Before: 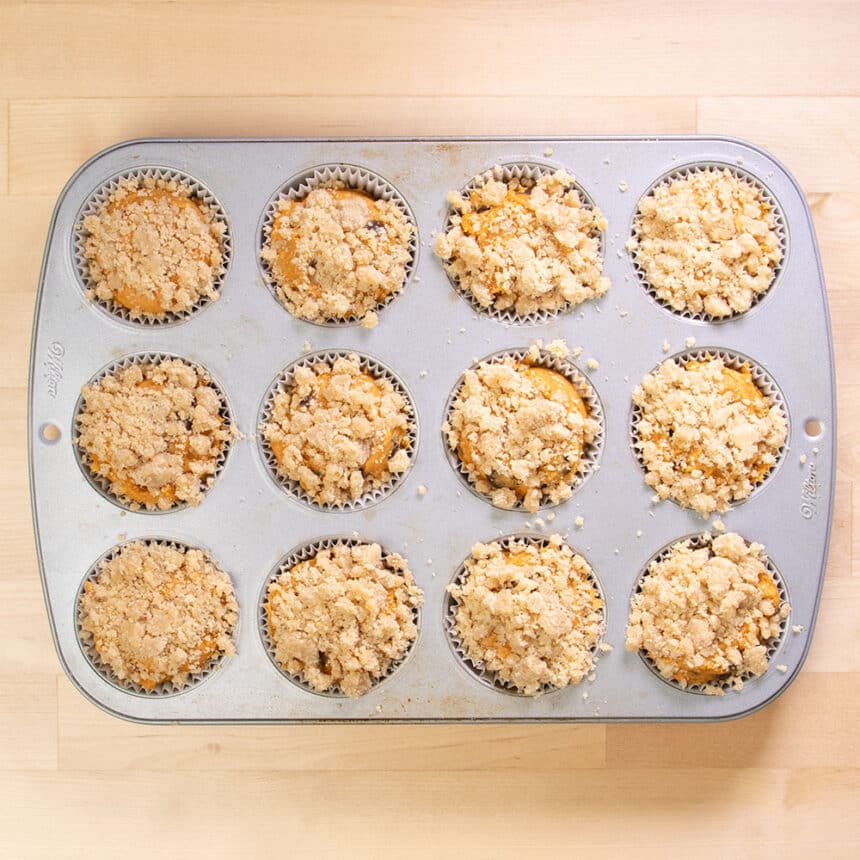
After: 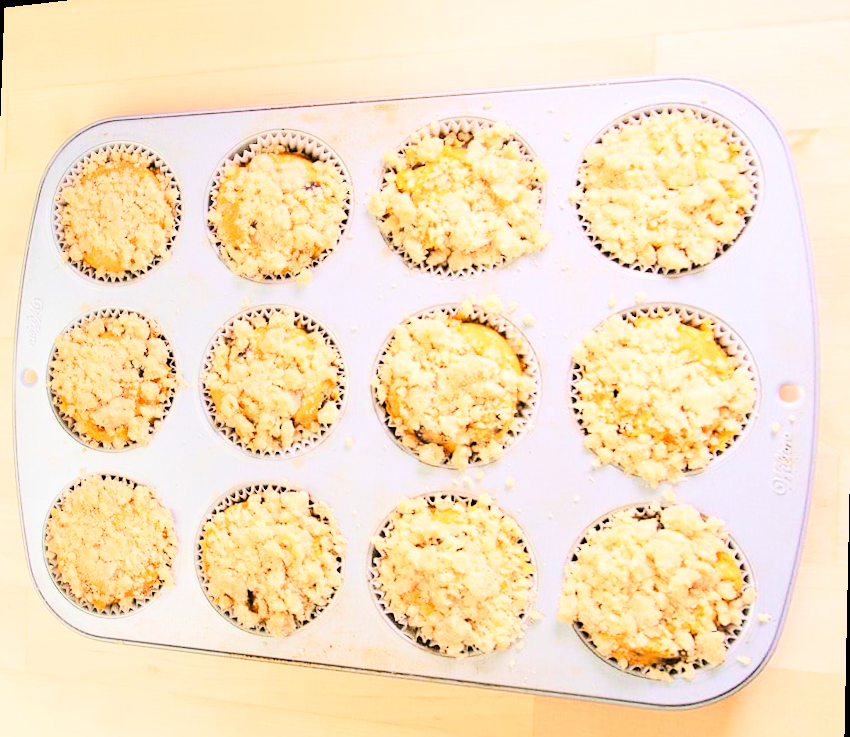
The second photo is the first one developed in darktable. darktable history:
white balance: red 1, blue 1
tone curve: curves: ch0 [(0, 0) (0.004, 0) (0.133, 0.071) (0.325, 0.456) (0.832, 0.957) (1, 1)], color space Lab, linked channels, preserve colors none
velvia: on, module defaults
exposure: black level correction 0.001, compensate highlight preservation false
rotate and perspective: rotation 1.69°, lens shift (vertical) -0.023, lens shift (horizontal) -0.291, crop left 0.025, crop right 0.988, crop top 0.092, crop bottom 0.842
